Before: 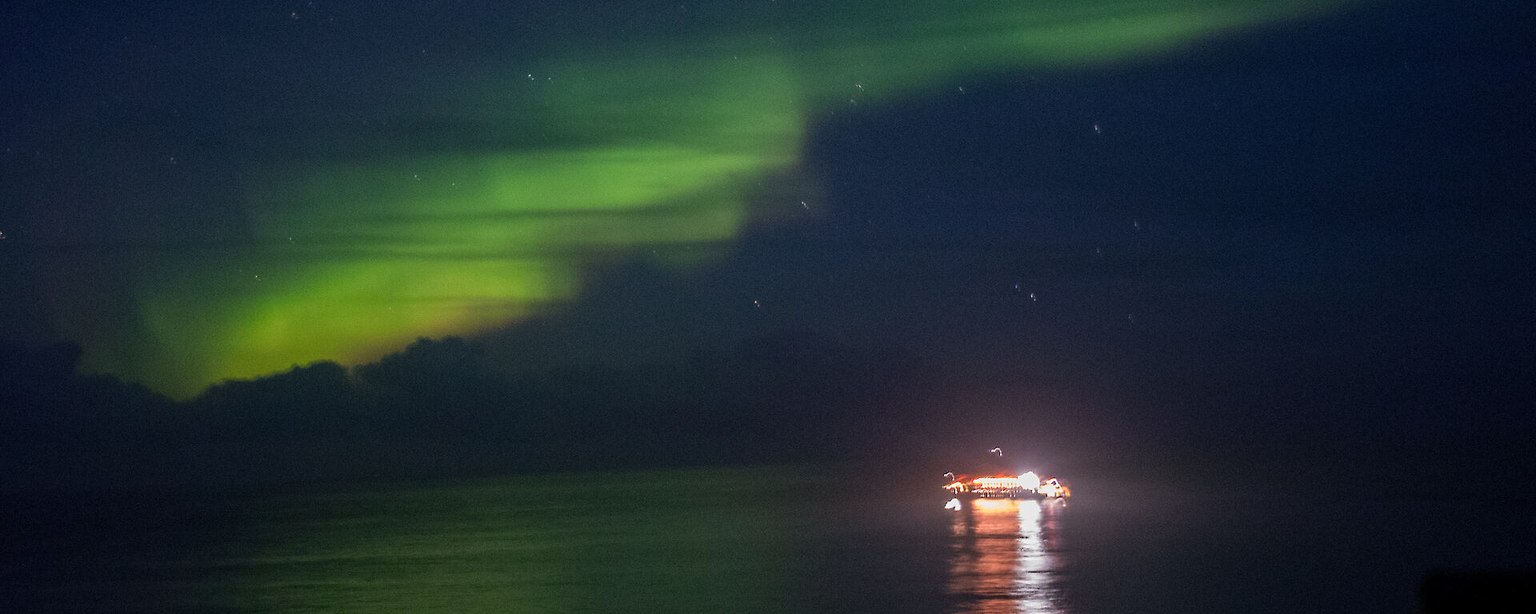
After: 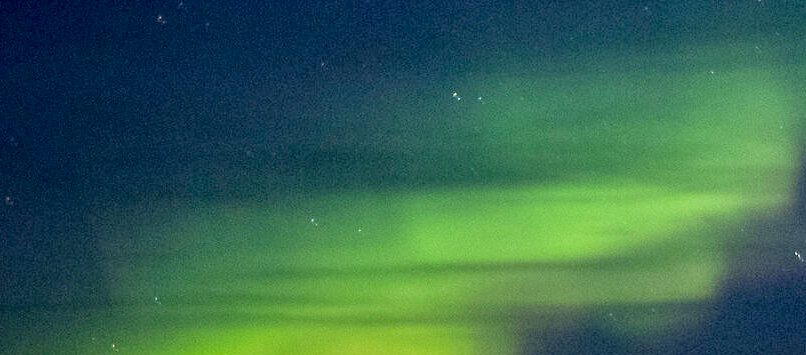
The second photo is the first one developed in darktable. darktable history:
tone equalizer: -7 EV 0.15 EV, -6 EV 0.6 EV, -5 EV 1.15 EV, -4 EV 1.33 EV, -3 EV 1.15 EV, -2 EV 0.6 EV, -1 EV 0.15 EV, mask exposure compensation -0.5 EV
crop and rotate: left 10.817%, top 0.062%, right 47.194%, bottom 53.626%
exposure: black level correction 0.009, compensate highlight preservation false
